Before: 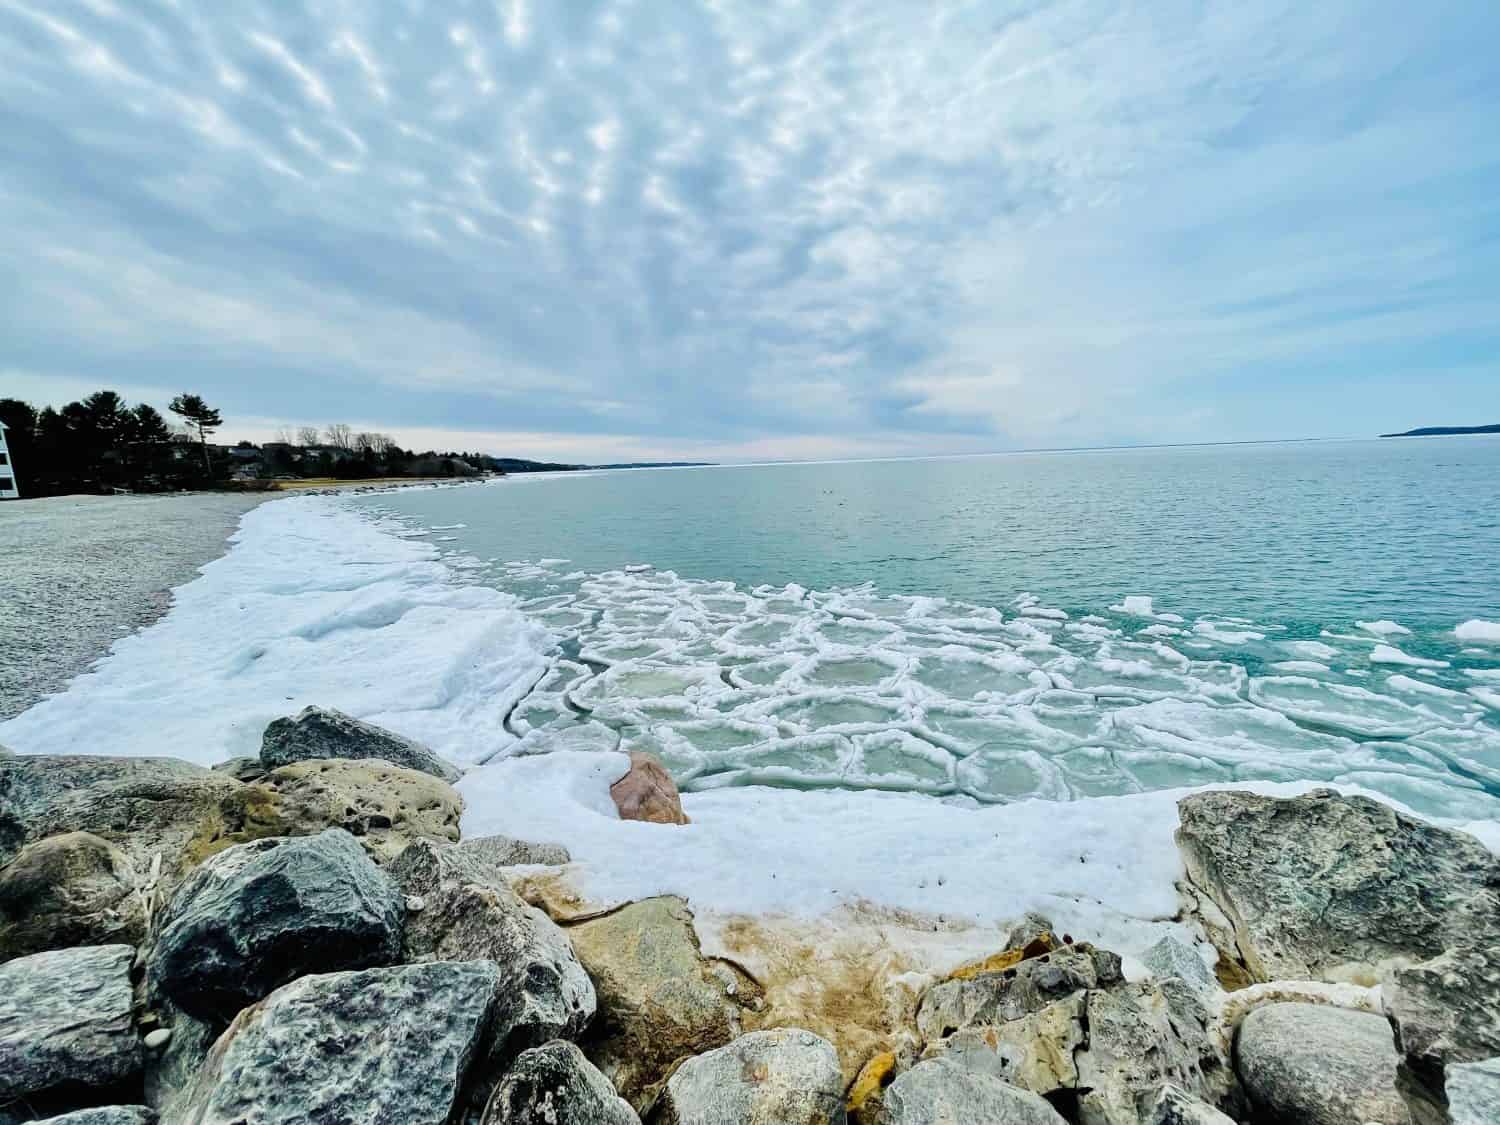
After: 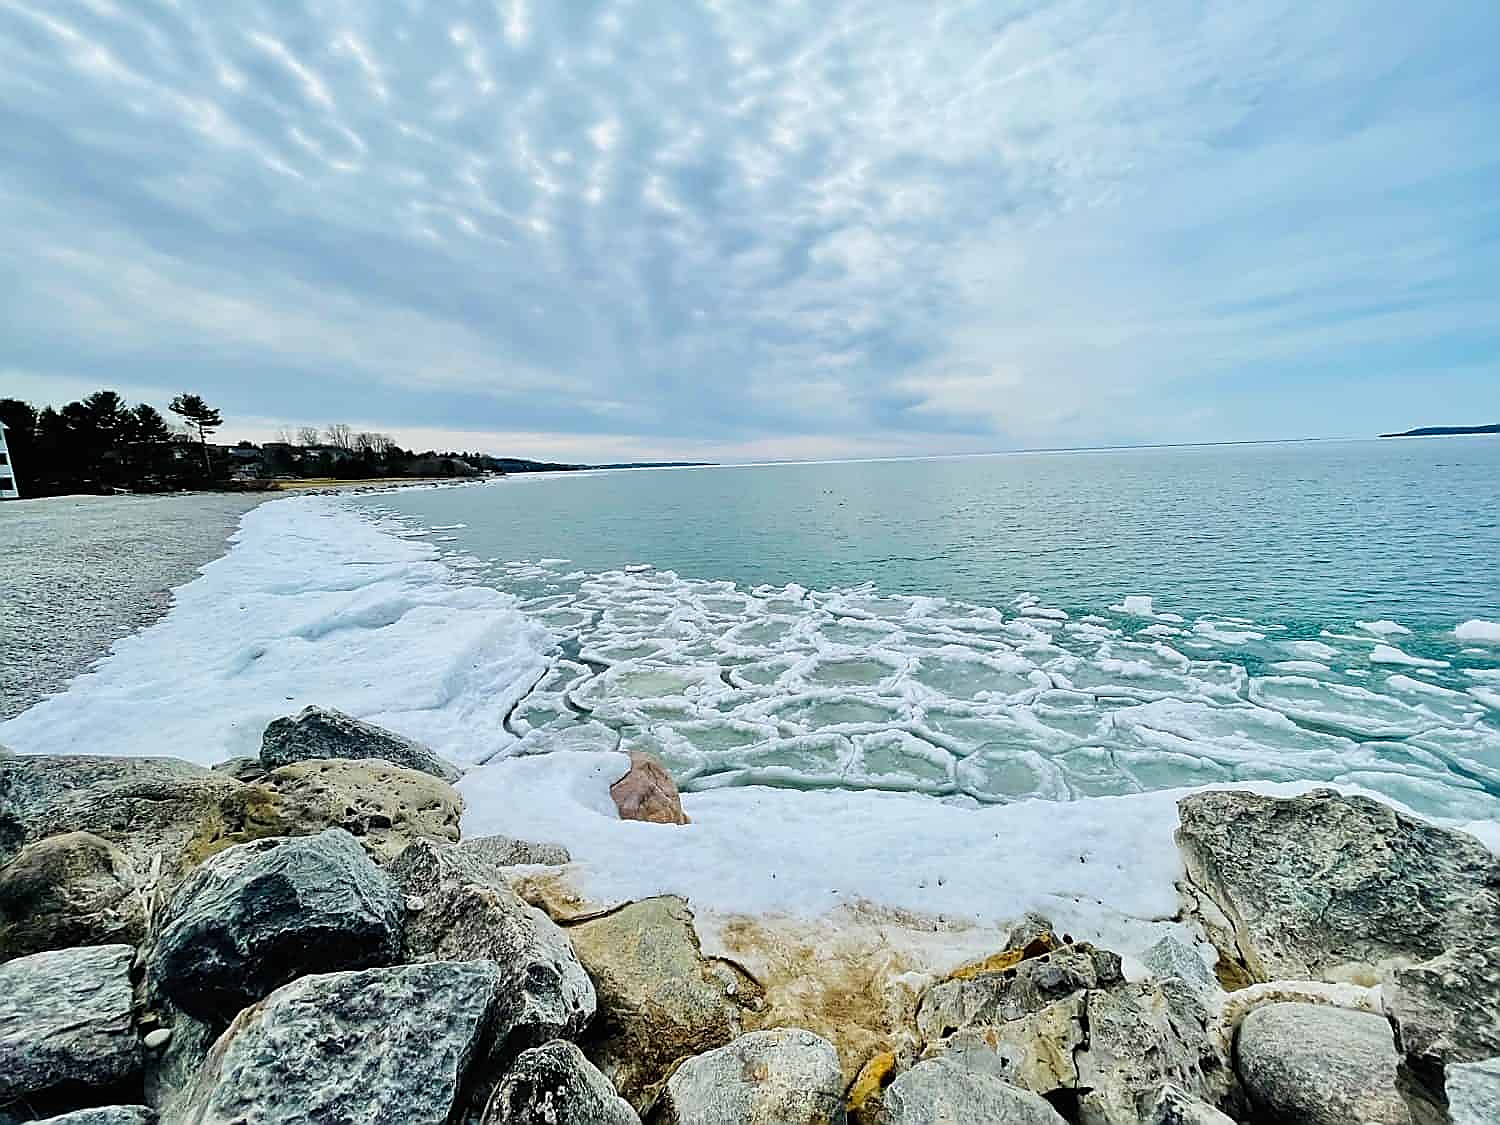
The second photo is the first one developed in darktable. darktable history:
sharpen: radius 1.376, amount 1.247, threshold 0.685
